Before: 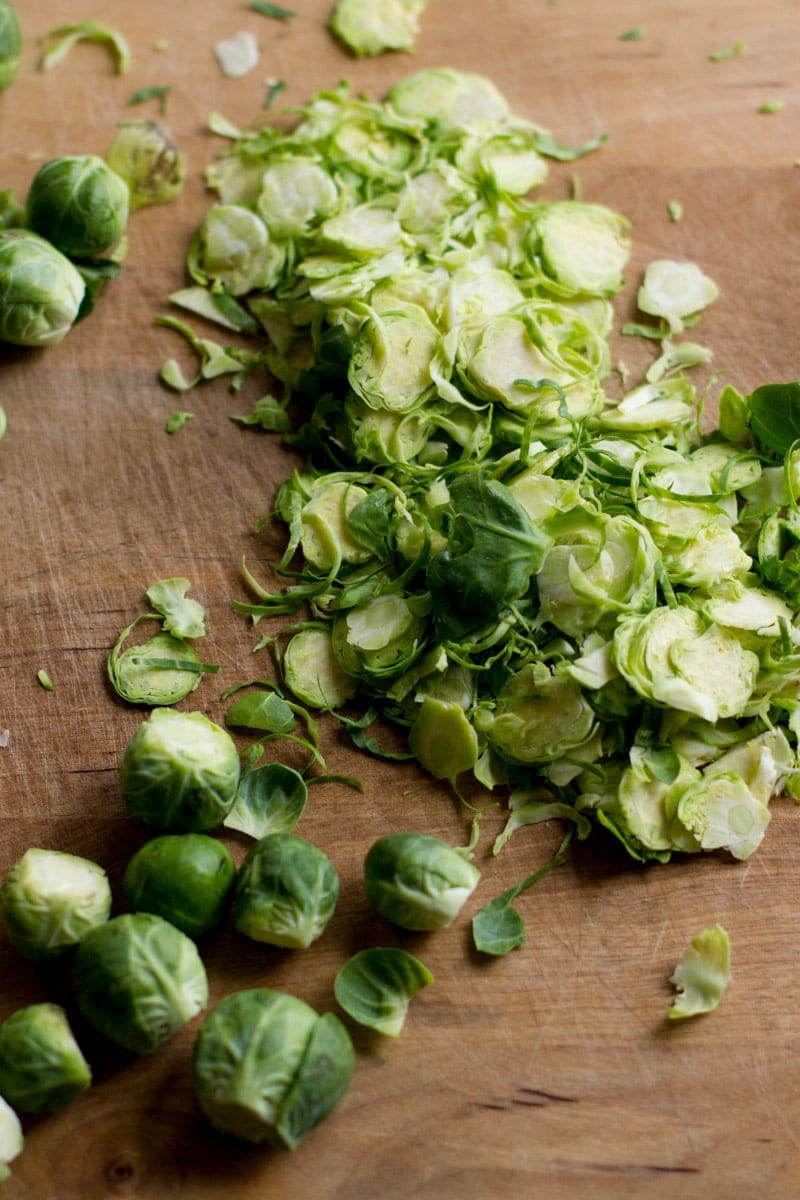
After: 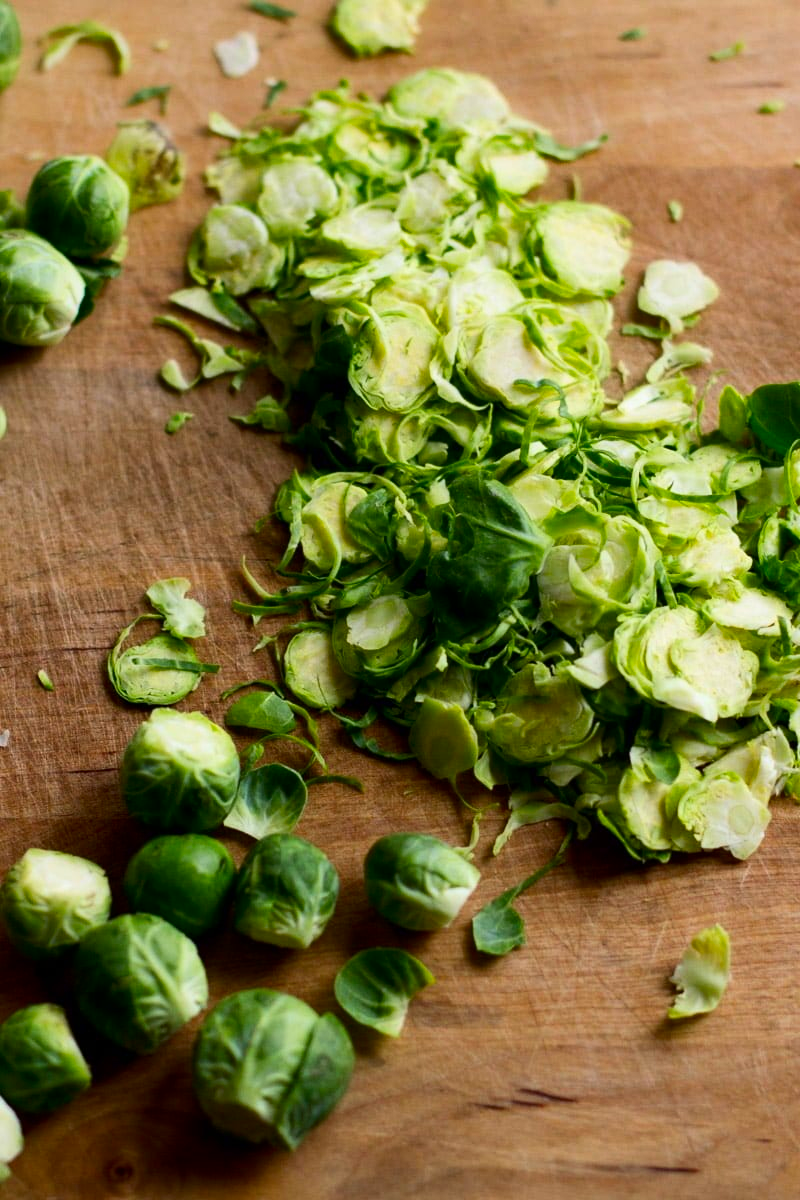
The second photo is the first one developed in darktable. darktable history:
shadows and highlights: shadows 4.66, soften with gaussian
contrast brightness saturation: contrast 0.175, saturation 0.308
